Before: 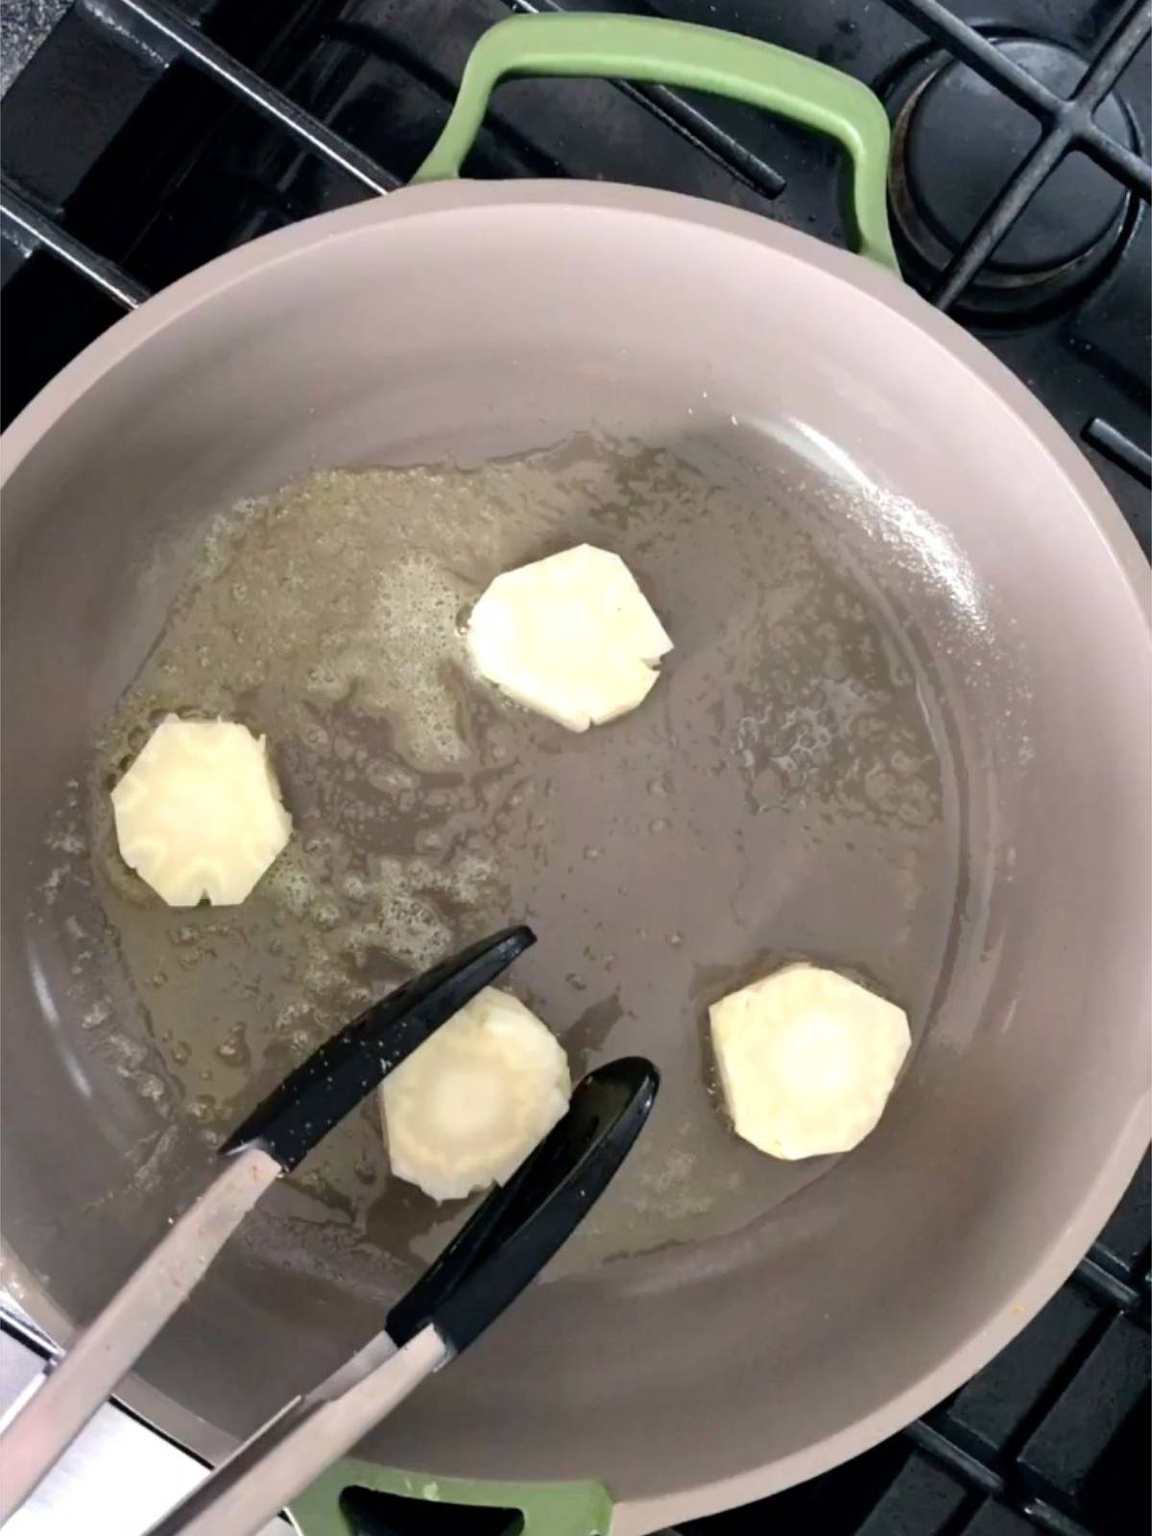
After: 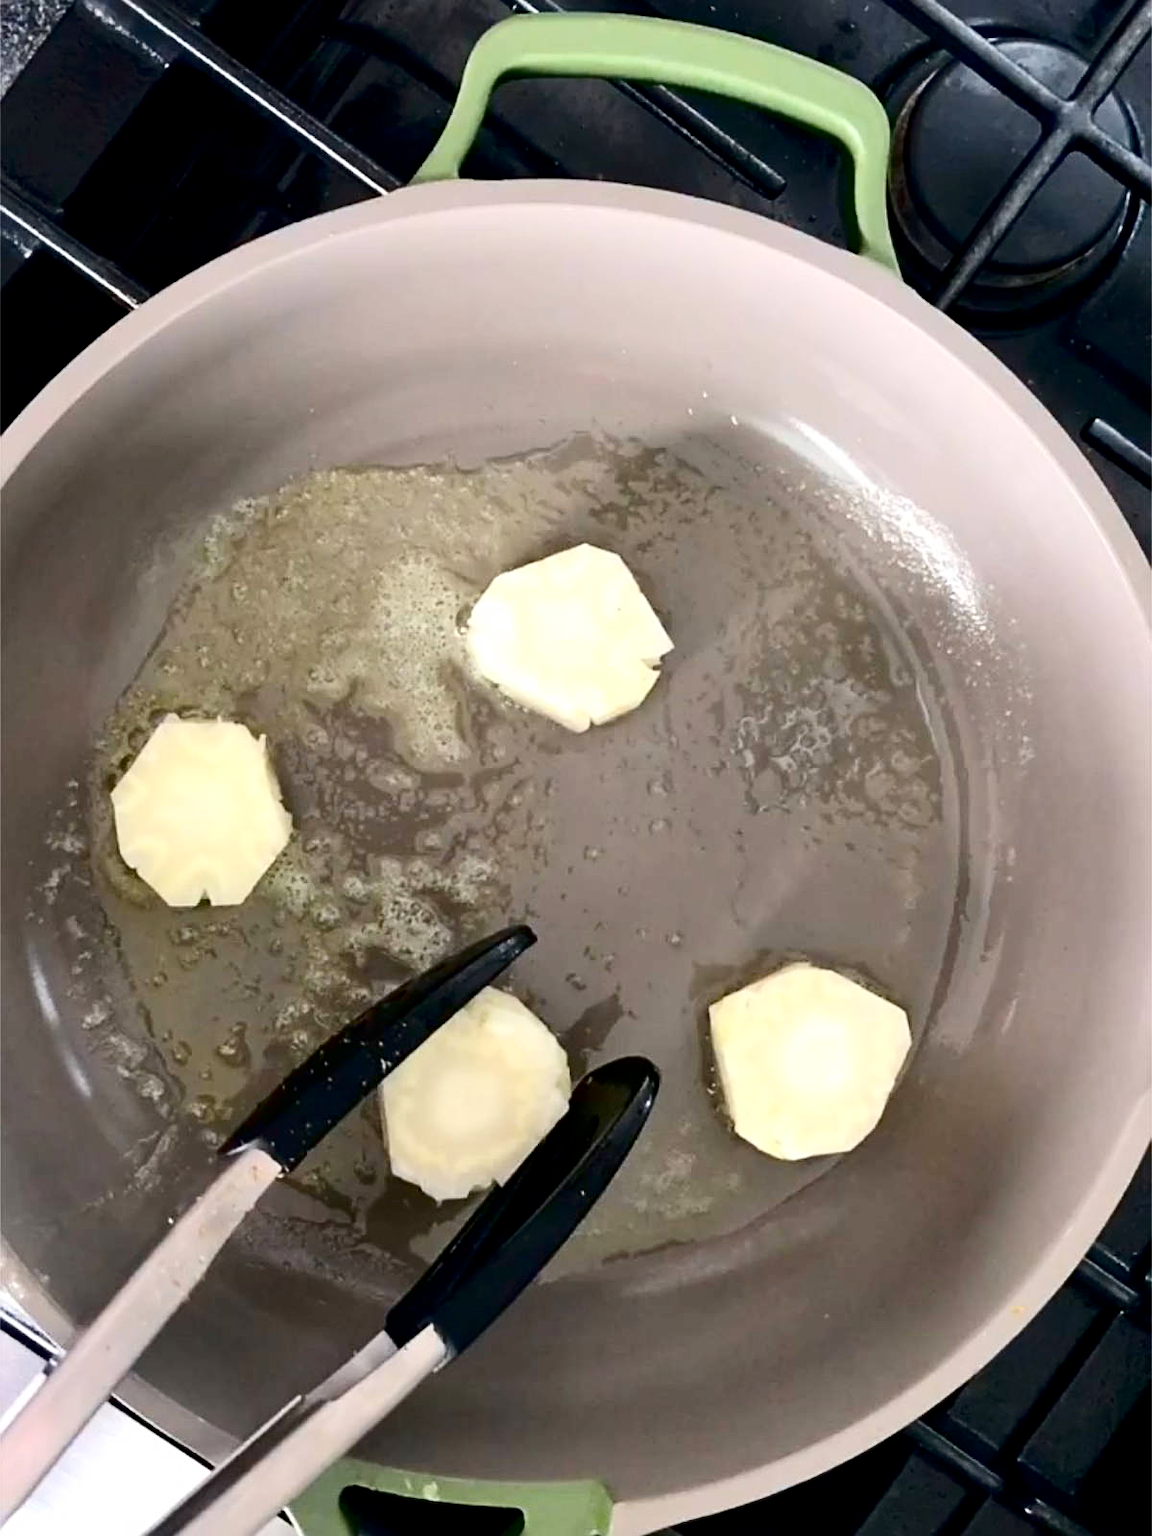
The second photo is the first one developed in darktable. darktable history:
contrast brightness saturation: contrast 0.214, brightness -0.109, saturation 0.206
sharpen: on, module defaults
